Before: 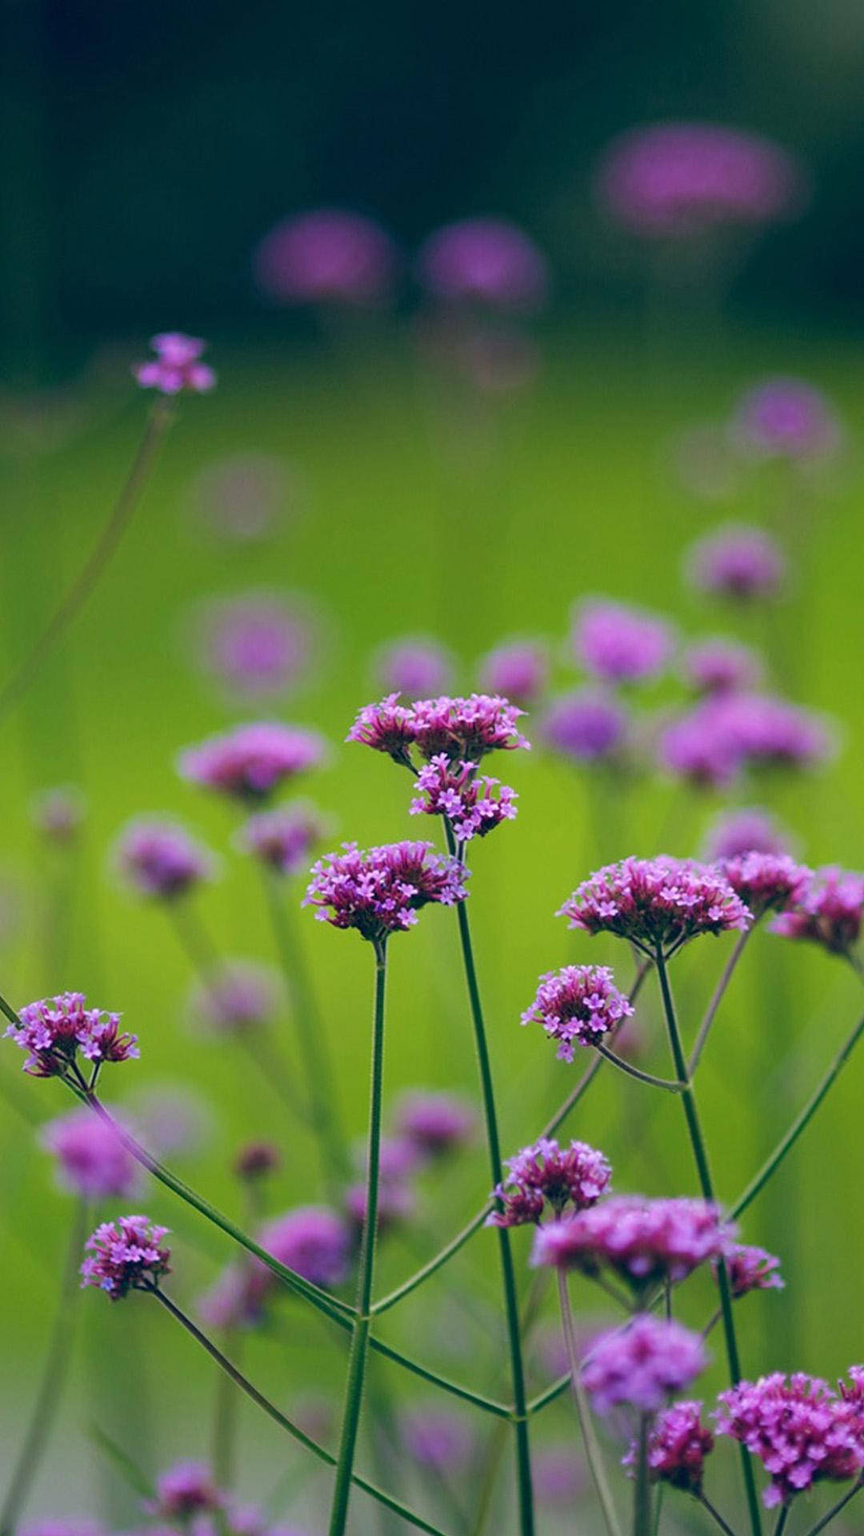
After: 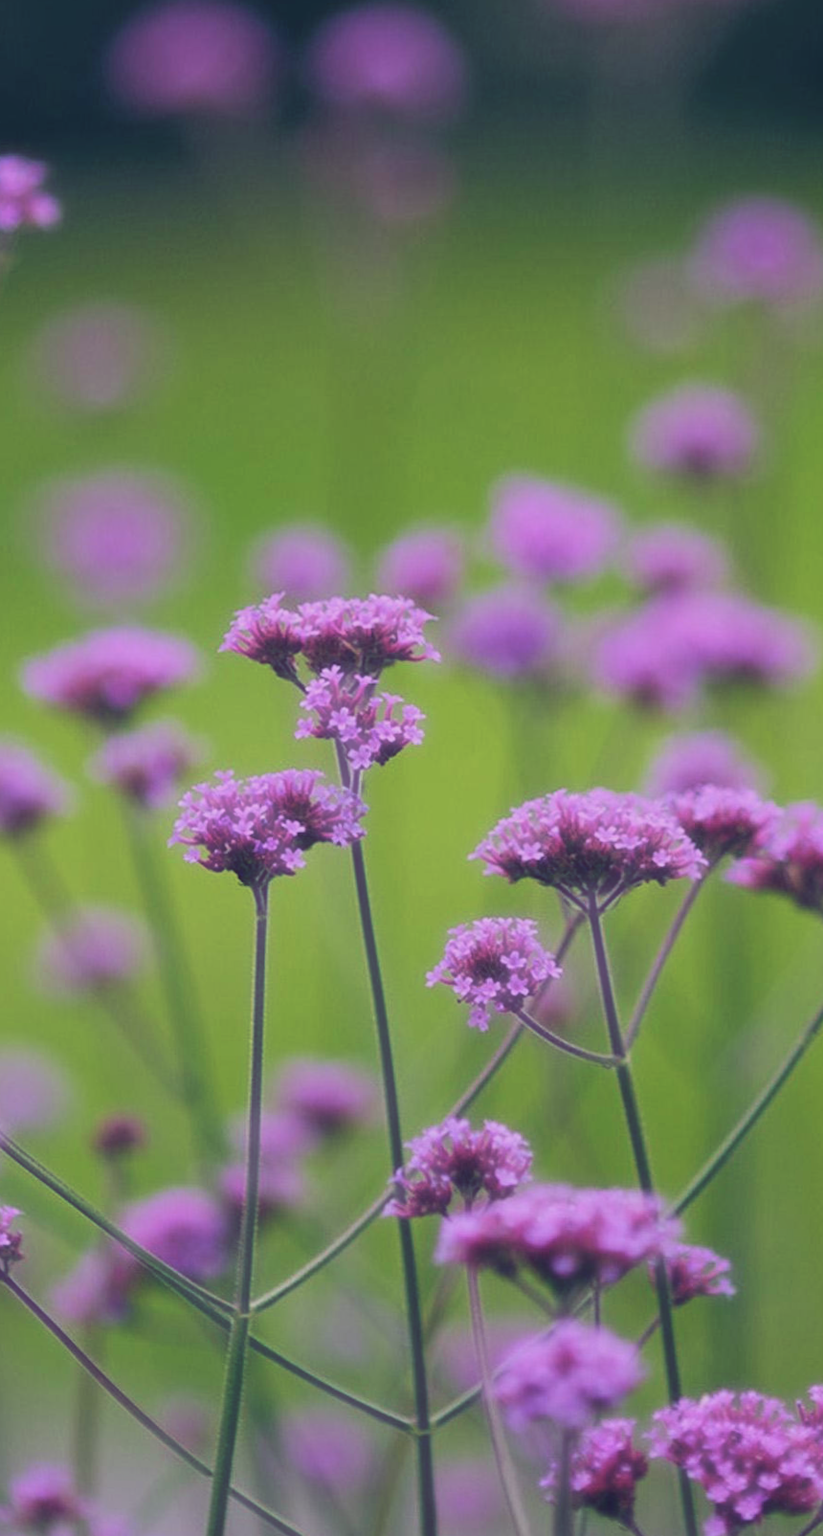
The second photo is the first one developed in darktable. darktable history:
crop: left 16.315%, top 14.246%
haze removal: strength -0.9, distance 0.225, compatibility mode true, adaptive false
rotate and perspective: rotation 0.074°, lens shift (vertical) 0.096, lens shift (horizontal) -0.041, crop left 0.043, crop right 0.952, crop top 0.024, crop bottom 0.979
